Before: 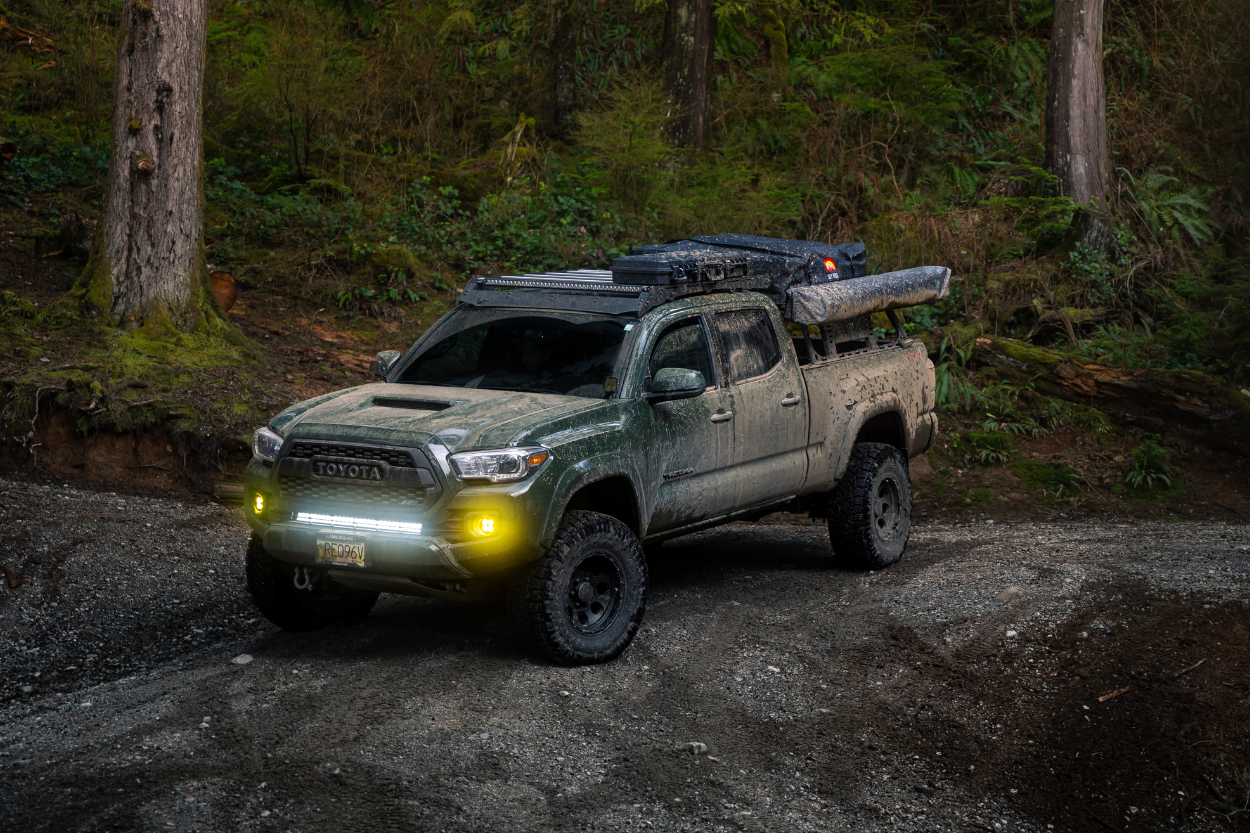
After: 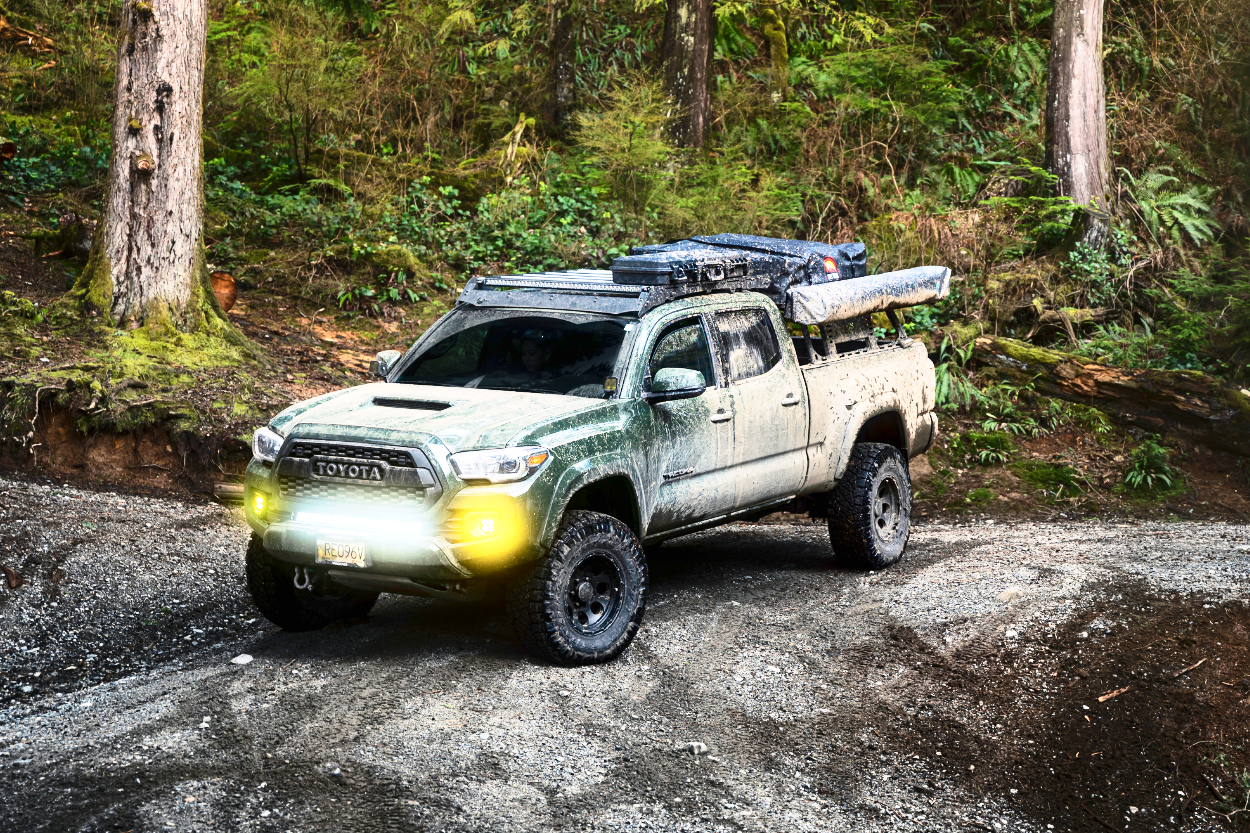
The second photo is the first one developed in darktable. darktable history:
shadows and highlights: soften with gaussian
contrast brightness saturation: contrast 0.28
white balance: red 1, blue 1
base curve: curves: ch0 [(0, 0) (0.088, 0.125) (0.176, 0.251) (0.354, 0.501) (0.613, 0.749) (1, 0.877)], preserve colors none
exposure: black level correction 0, exposure 1.75 EV, compensate exposure bias true, compensate highlight preservation false
